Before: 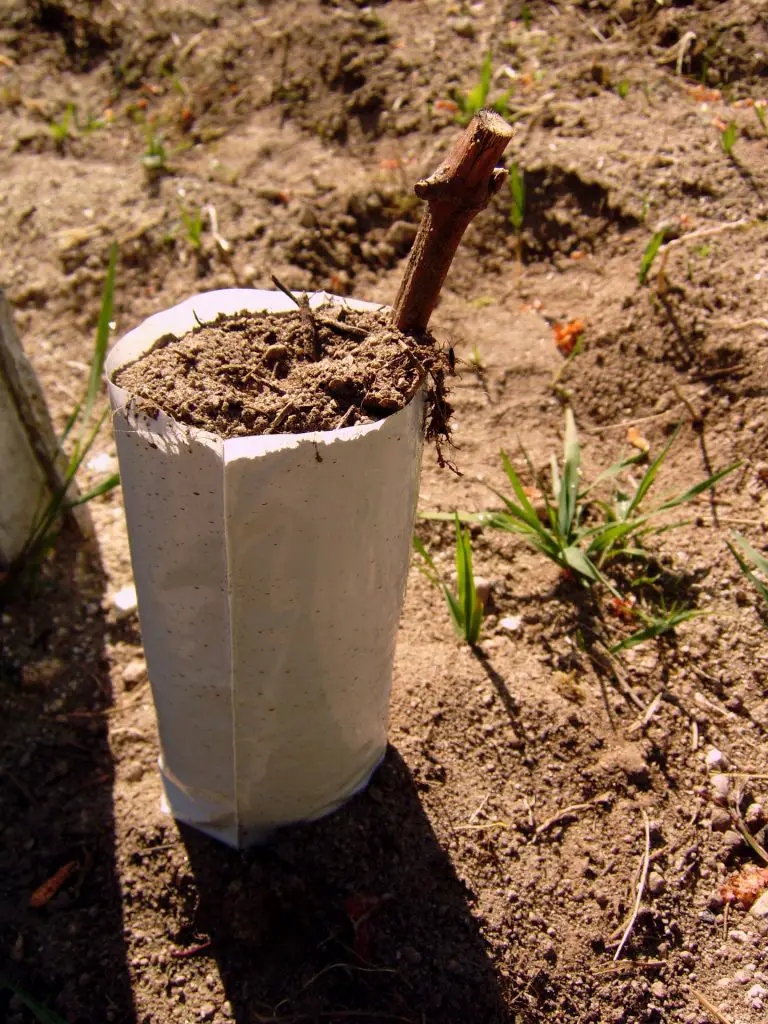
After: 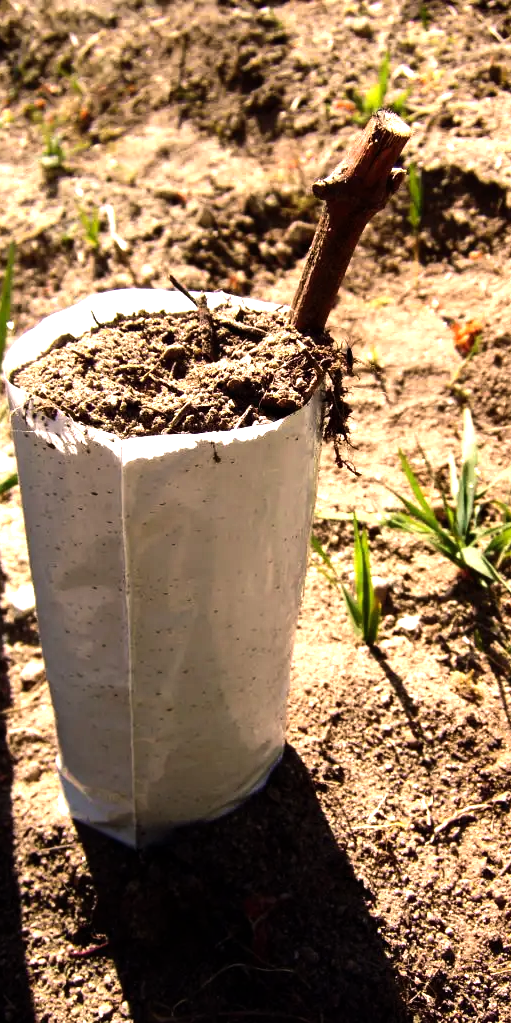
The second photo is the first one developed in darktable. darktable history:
exposure: exposure 0.24 EV, compensate highlight preservation false
crop and rotate: left 13.372%, right 20.04%
tone equalizer: -8 EV -1.05 EV, -7 EV -0.982 EV, -6 EV -0.843 EV, -5 EV -0.594 EV, -3 EV 0.556 EV, -2 EV 0.882 EV, -1 EV 1 EV, +0 EV 1.08 EV, edges refinement/feathering 500, mask exposure compensation -1.57 EV, preserve details no
